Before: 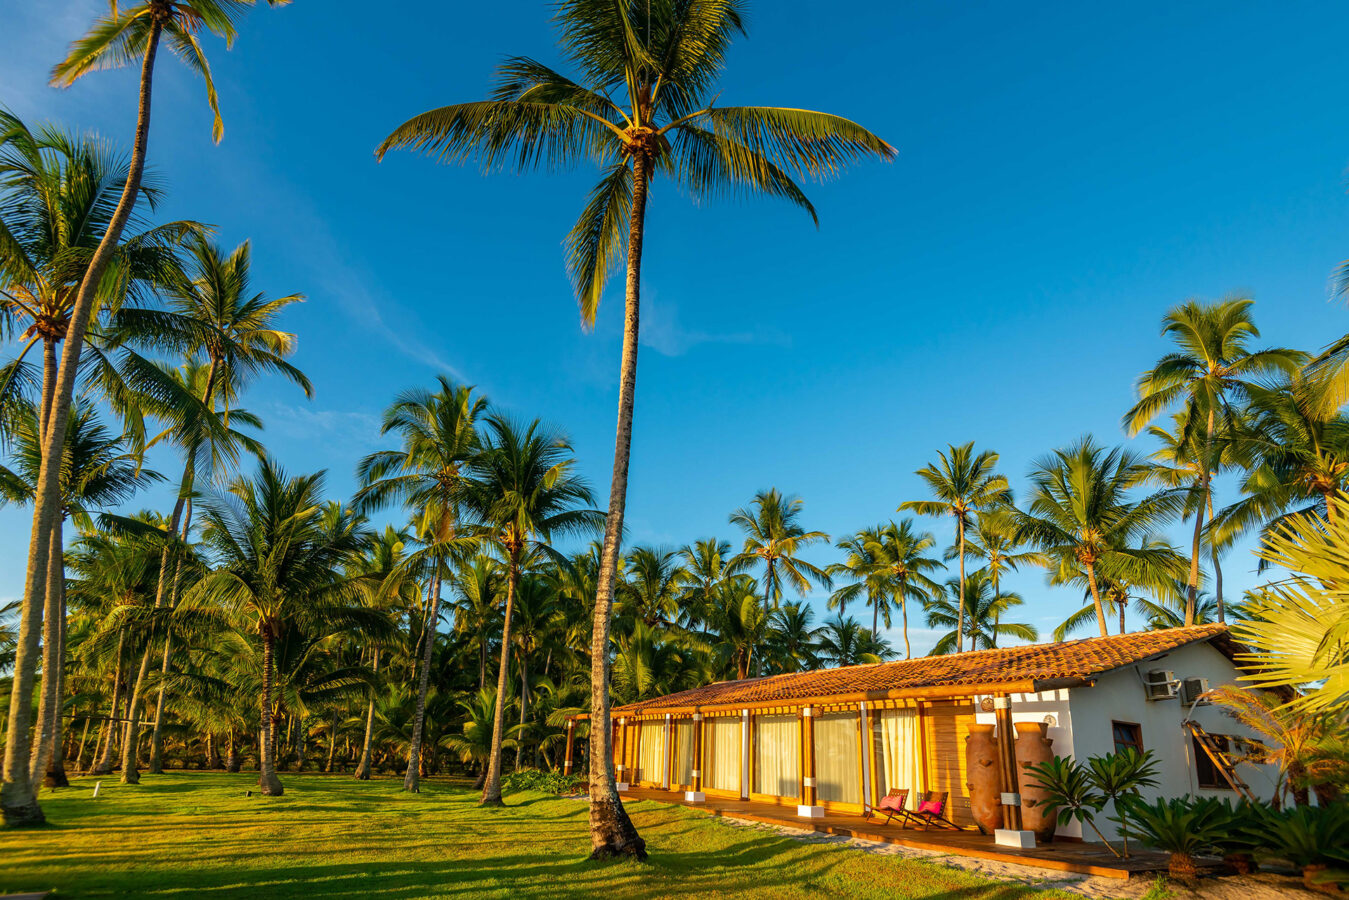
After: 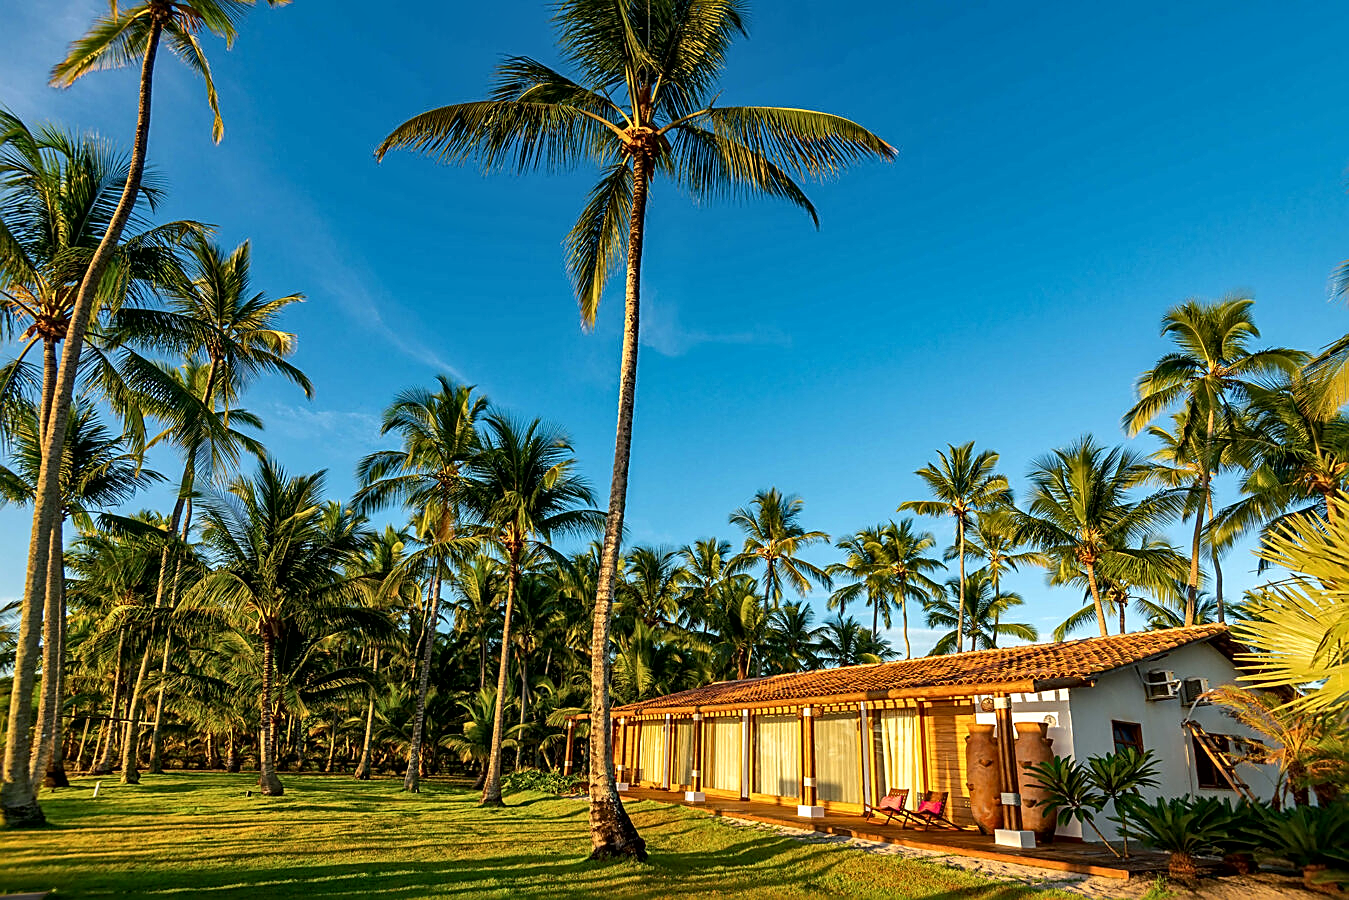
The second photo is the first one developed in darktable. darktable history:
sharpen: amount 0.75
local contrast: mode bilateral grid, contrast 25, coarseness 60, detail 151%, midtone range 0.2
